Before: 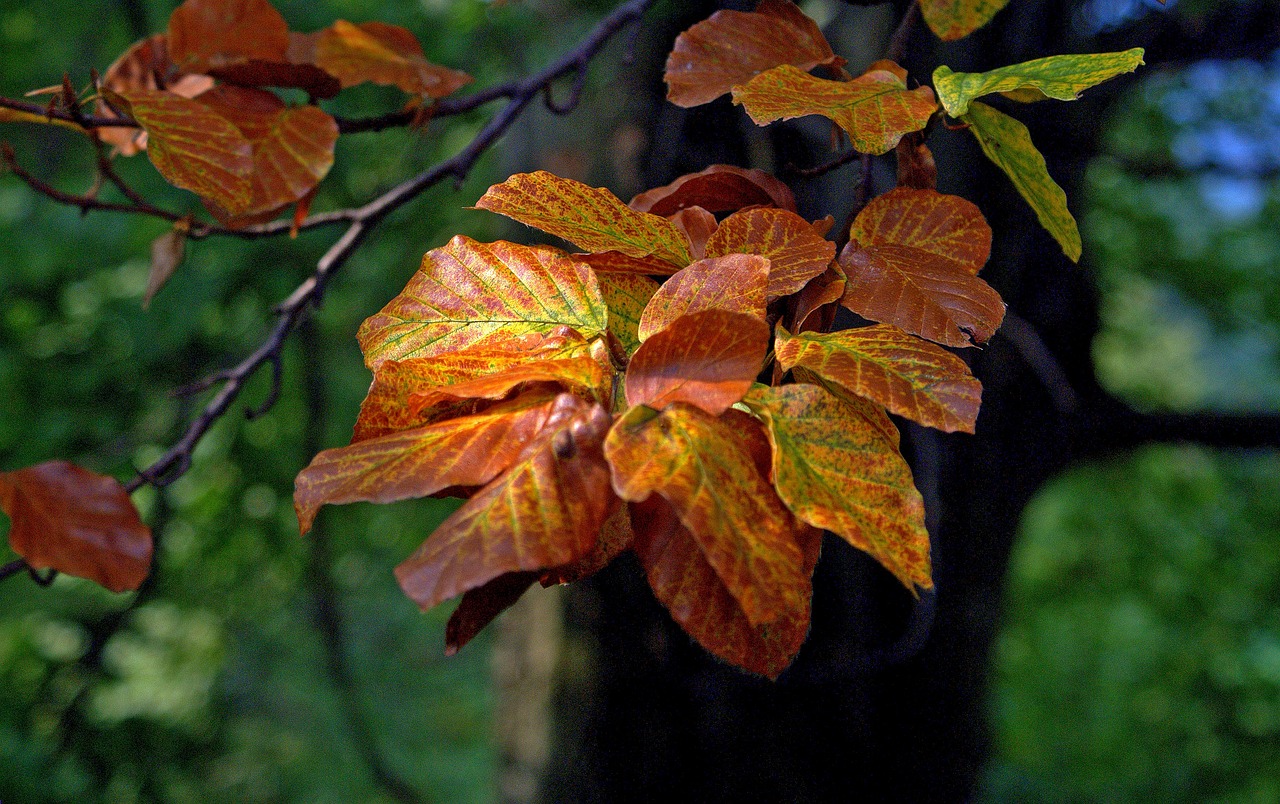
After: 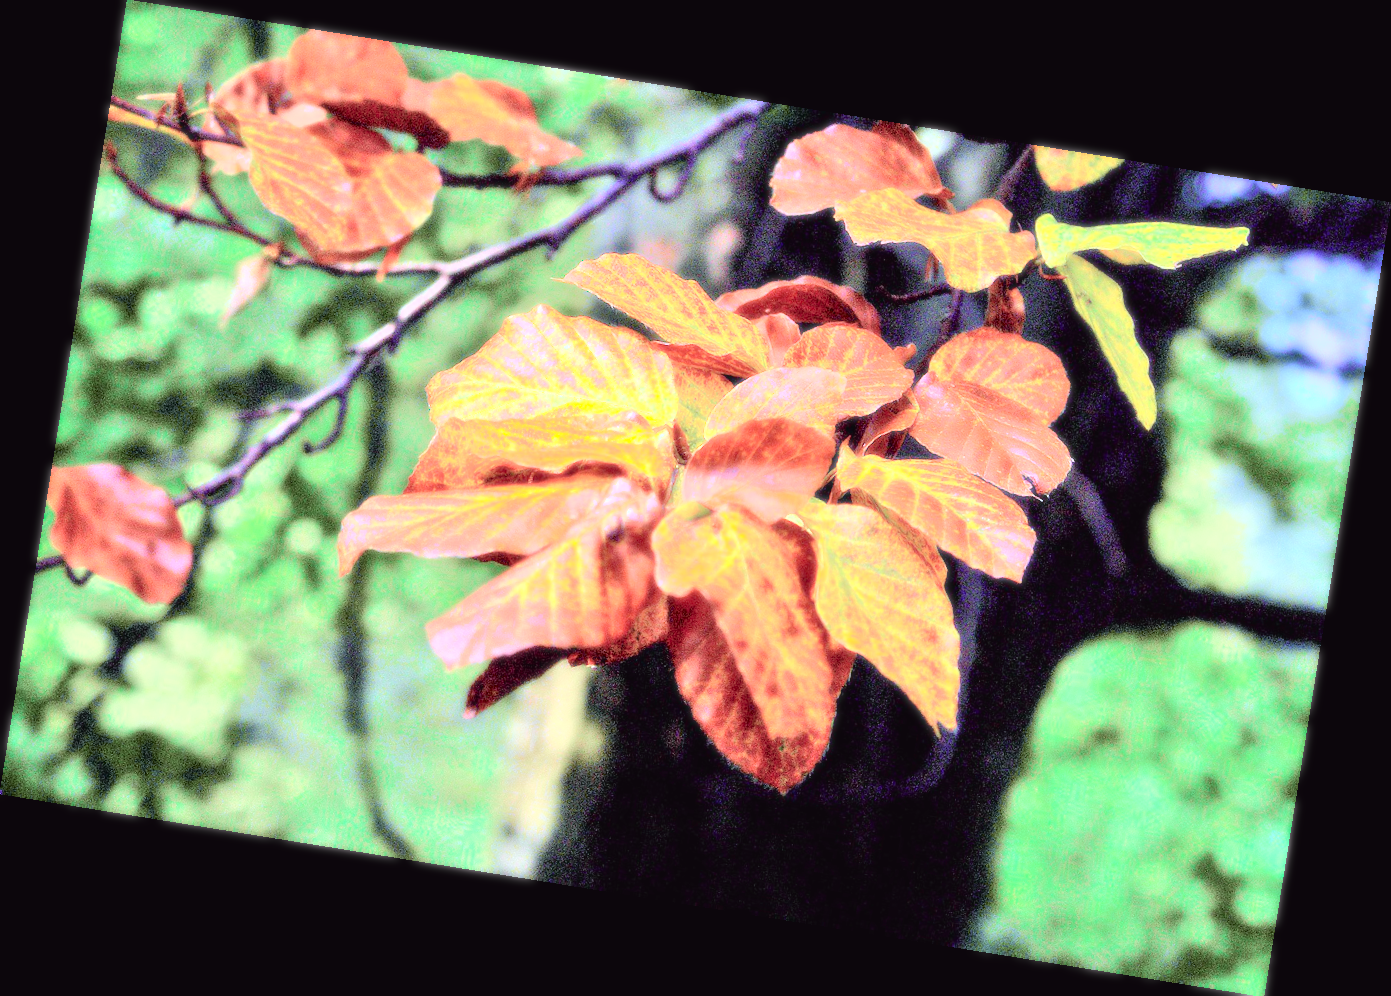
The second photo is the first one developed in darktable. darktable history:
tone equalizer: -7 EV 0.15 EV, -6 EV 0.6 EV, -5 EV 1.15 EV, -4 EV 1.33 EV, -3 EV 1.15 EV, -2 EV 0.6 EV, -1 EV 0.15 EV, mask exposure compensation -0.5 EV
tone curve: curves: ch0 [(0, 0) (0.105, 0.068) (0.195, 0.162) (0.283, 0.283) (0.384, 0.404) (0.485, 0.531) (0.638, 0.681) (0.795, 0.879) (1, 0.977)]; ch1 [(0, 0) (0.161, 0.092) (0.35, 0.33) (0.379, 0.401) (0.456, 0.469) (0.498, 0.506) (0.521, 0.549) (0.58, 0.624) (0.635, 0.671) (1, 1)]; ch2 [(0, 0) (0.371, 0.362) (0.437, 0.437) (0.483, 0.484) (0.53, 0.515) (0.56, 0.58) (0.622, 0.606) (1, 1)], color space Lab, independent channels, preserve colors none
white balance: red 0.924, blue 1.095
rotate and perspective: rotation 9.12°, automatic cropping off
exposure: black level correction 0, exposure 1.45 EV, compensate exposure bias true, compensate highlight preservation false
contrast brightness saturation: contrast -0.08, brightness -0.04, saturation -0.11
bloom: size 0%, threshold 54.82%, strength 8.31%
